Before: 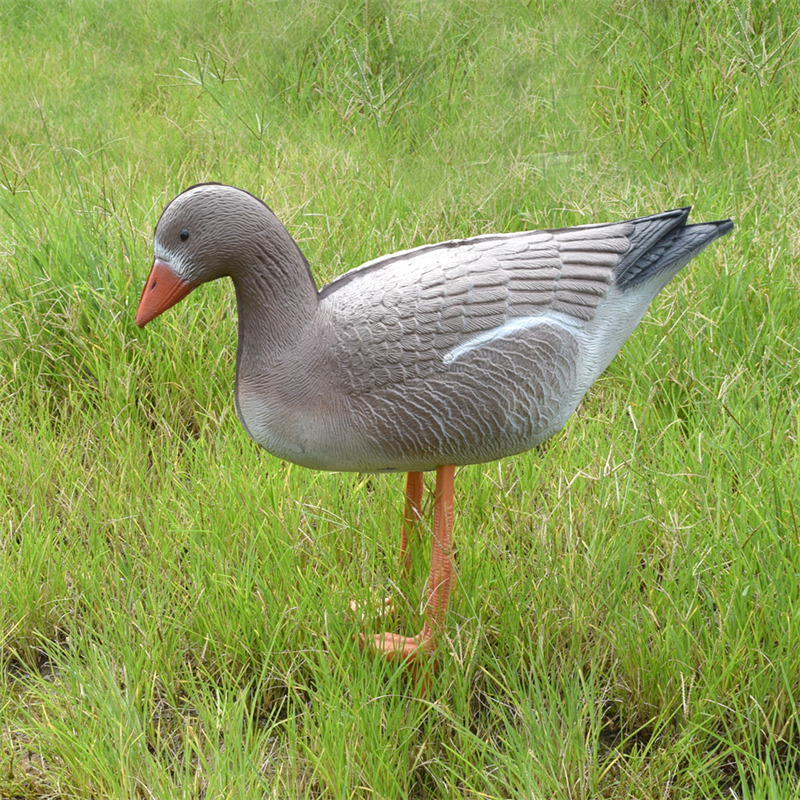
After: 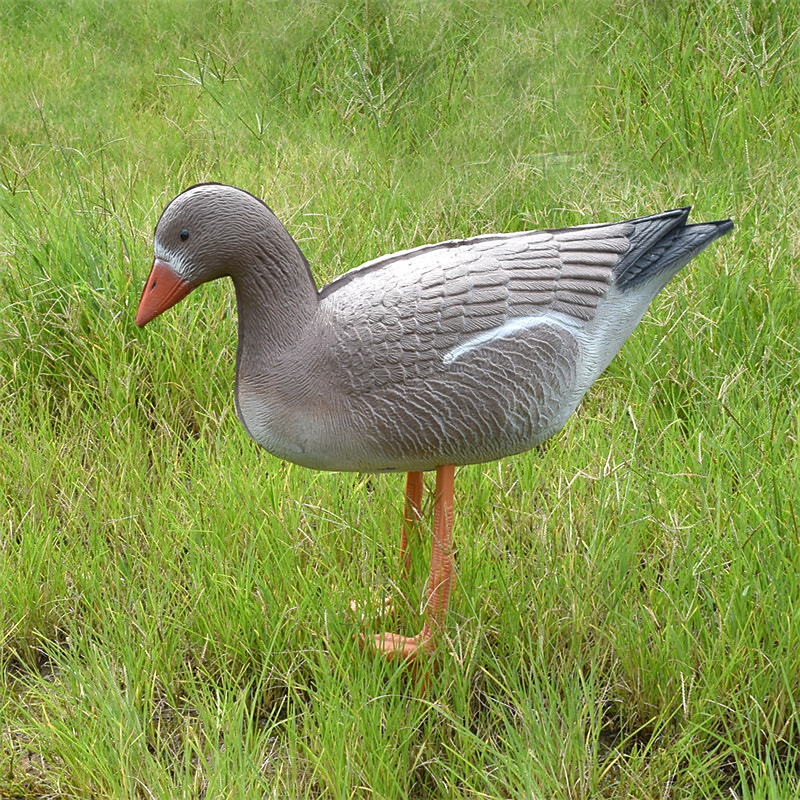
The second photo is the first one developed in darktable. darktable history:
sharpen: radius 1, threshold 1
tone equalizer: on, module defaults
shadows and highlights: low approximation 0.01, soften with gaussian
